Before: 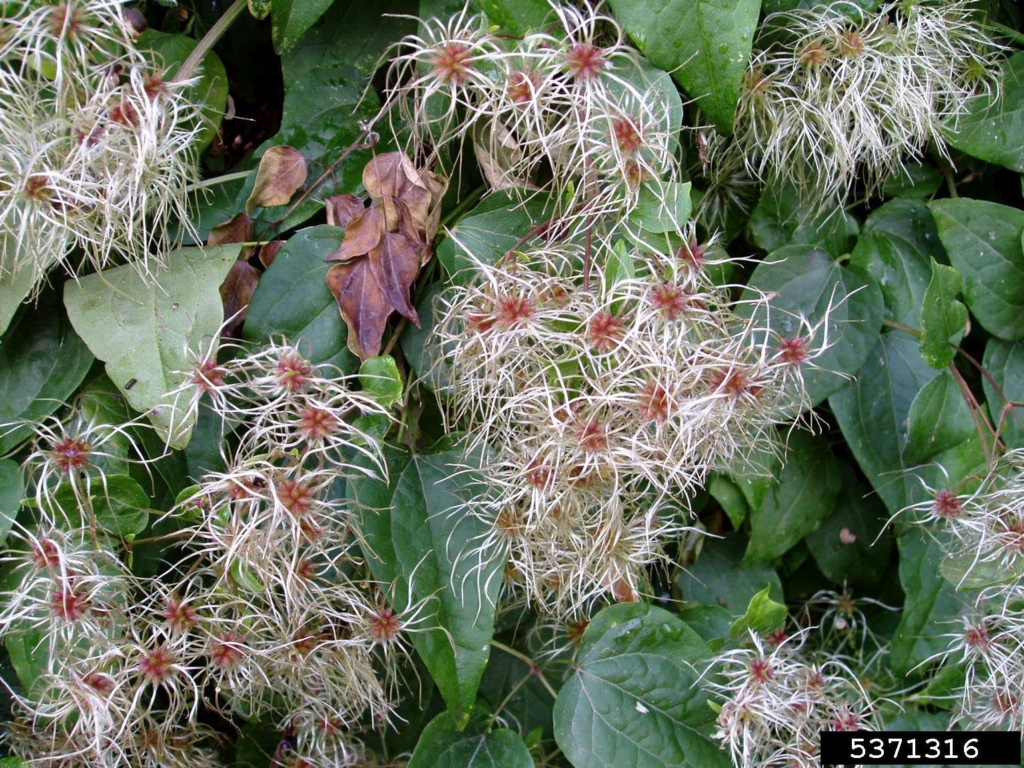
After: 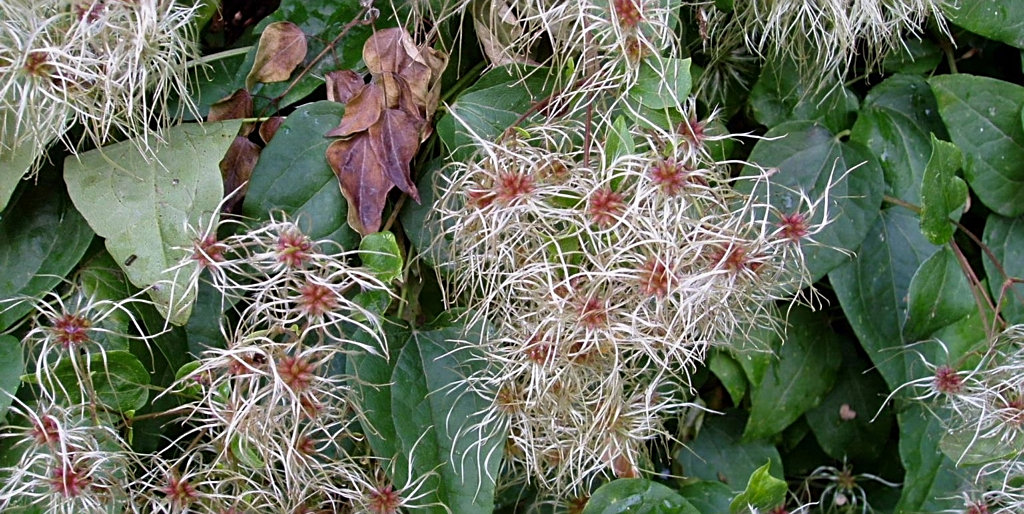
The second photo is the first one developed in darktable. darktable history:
exposure: exposure -0.157 EV, compensate highlight preservation false
color balance rgb: perceptual saturation grading › global saturation -0.108%, perceptual saturation grading › mid-tones 10.989%
sharpen: on, module defaults
crop: top 16.262%, bottom 16.757%
